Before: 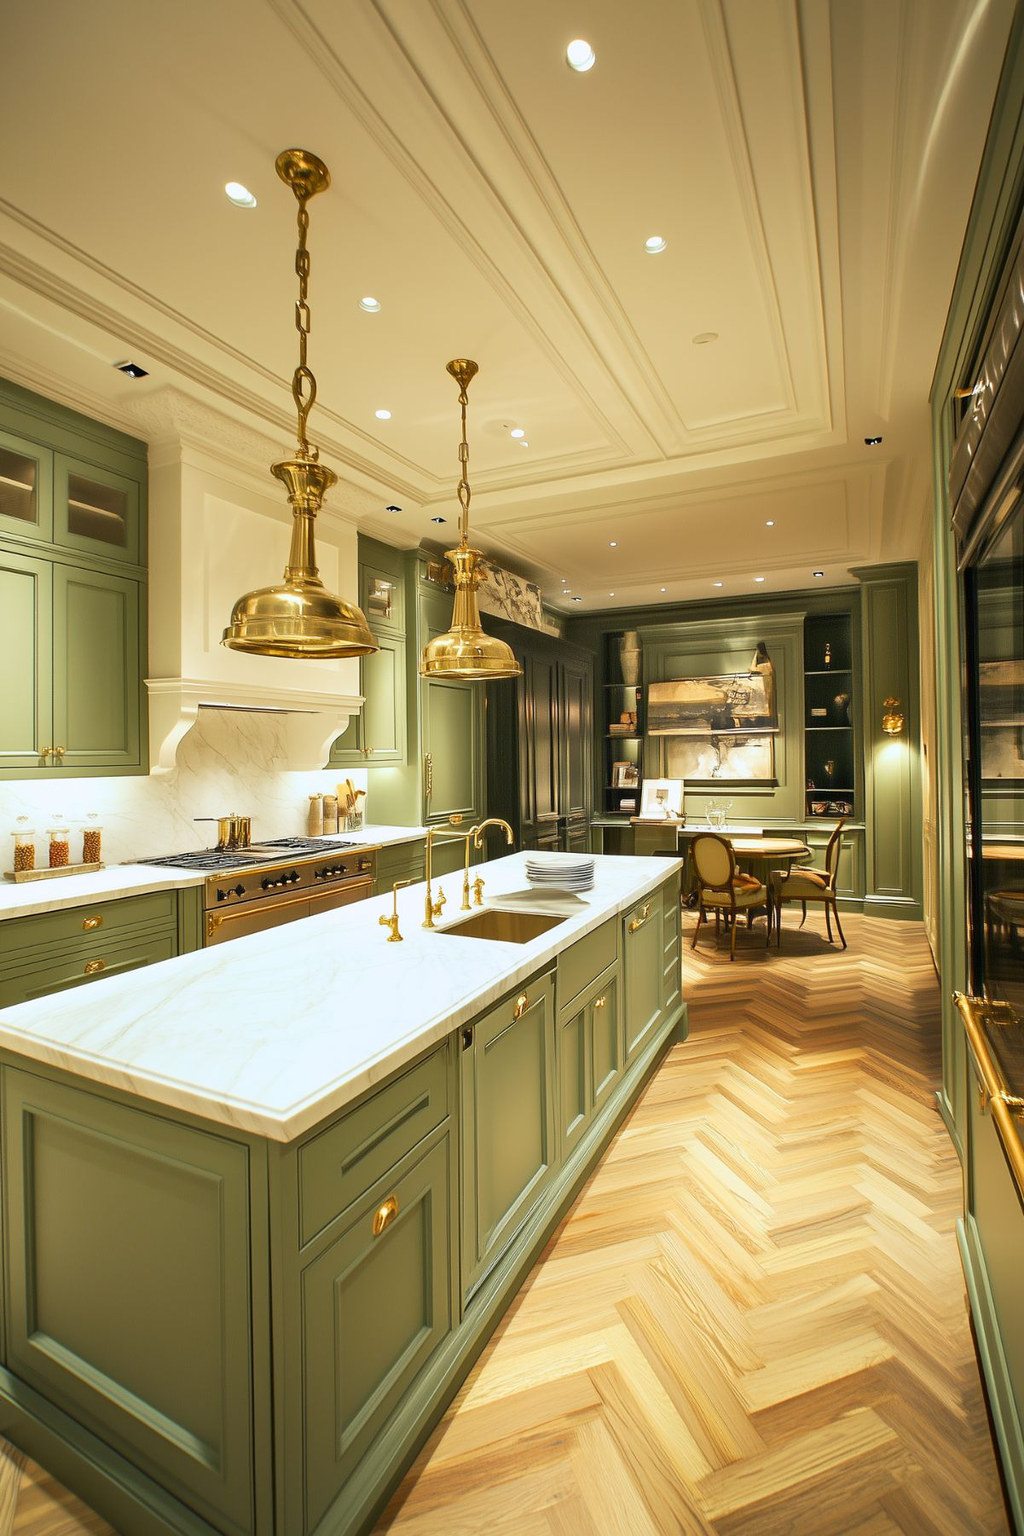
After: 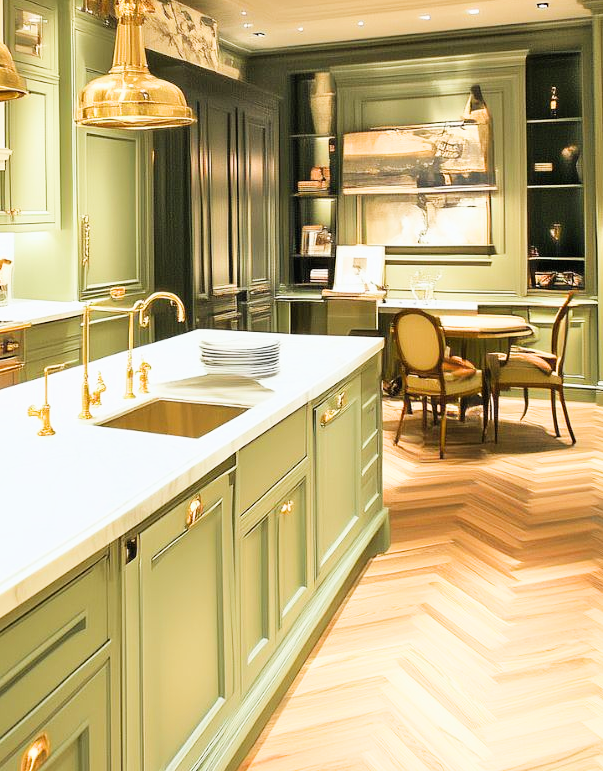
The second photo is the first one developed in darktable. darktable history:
filmic rgb: black relative exposure -7.65 EV, white relative exposure 3.96 EV, hardness 4.02, contrast 1.099, highlights saturation mix -30.11%
exposure: black level correction 0, exposure 1.2 EV, compensate highlight preservation false
crop: left 34.754%, top 37.102%, right 14.985%, bottom 20.038%
